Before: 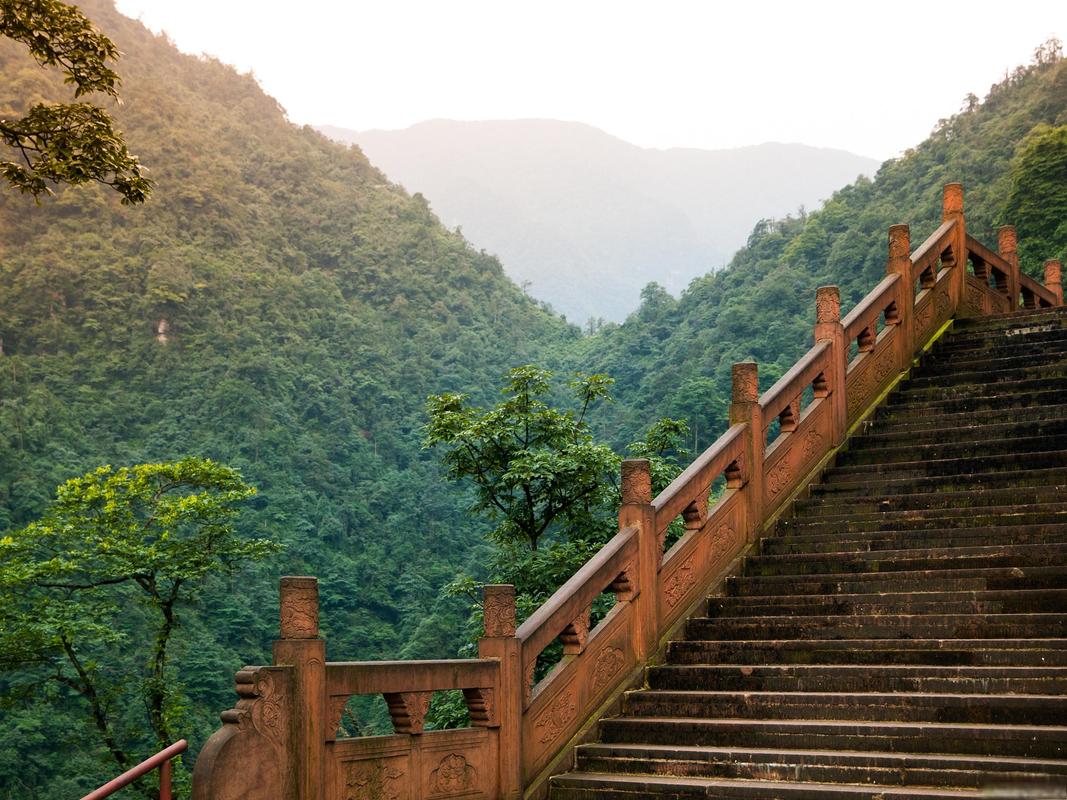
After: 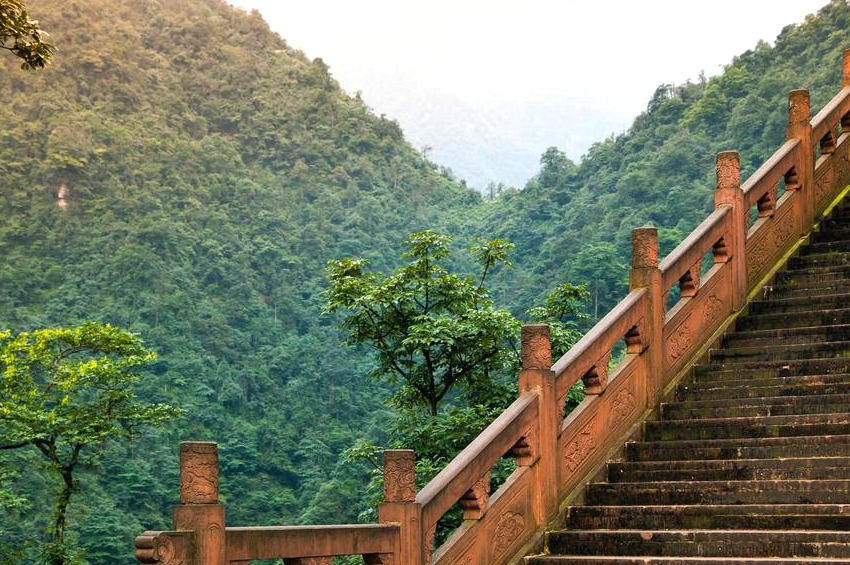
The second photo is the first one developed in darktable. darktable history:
exposure: black level correction 0, exposure 0.499 EV, compensate highlight preservation false
shadows and highlights: shadows 43.8, white point adjustment -1.49, shadows color adjustment 97.68%, soften with gaussian
crop: left 9.442%, top 16.904%, right 10.874%, bottom 12.368%
